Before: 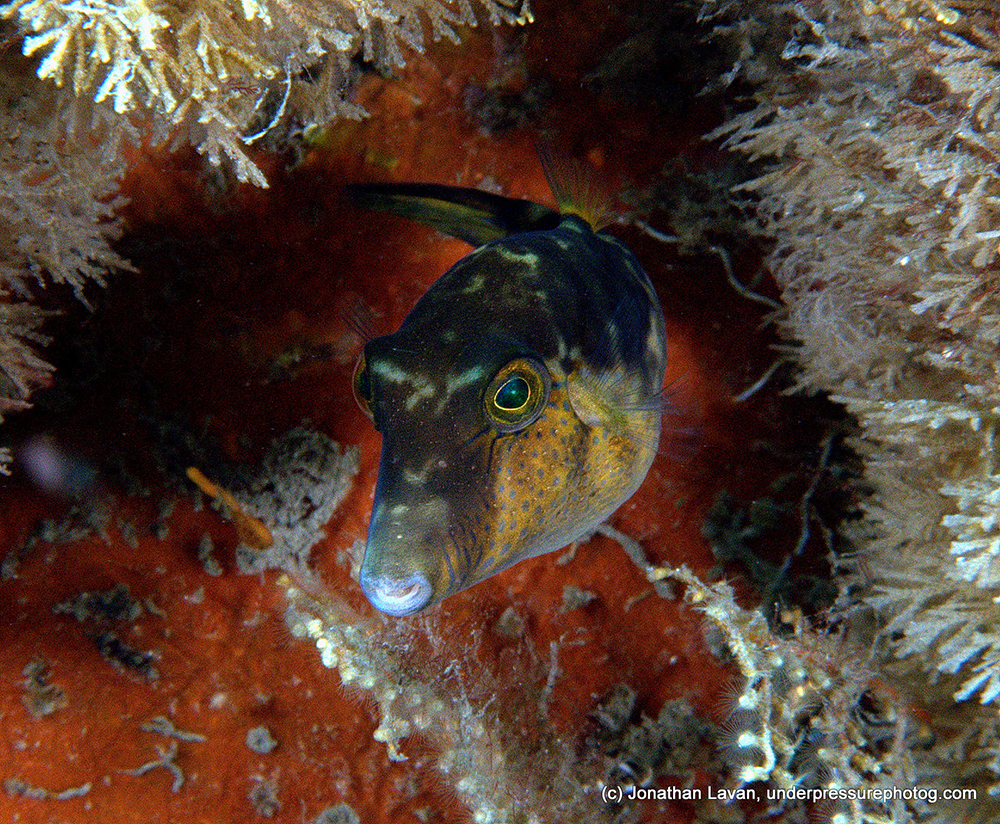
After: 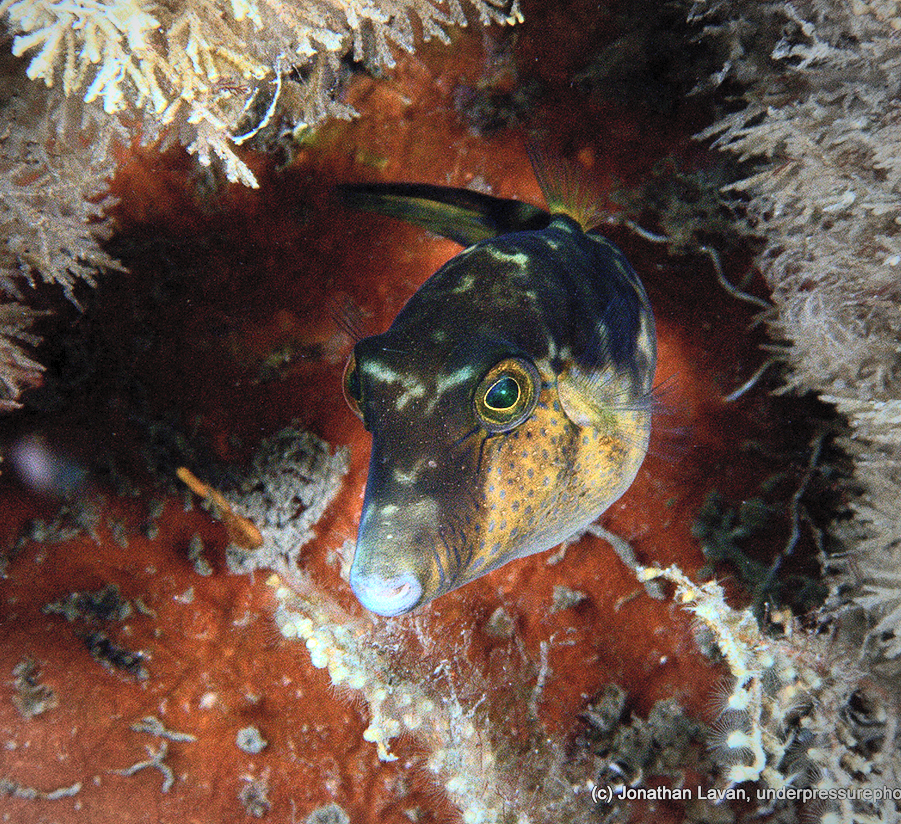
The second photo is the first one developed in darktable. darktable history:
crop and rotate: left 1.088%, right 8.807%
vignetting: center (-0.15, 0.013)
contrast brightness saturation: contrast 0.39, brightness 0.53
